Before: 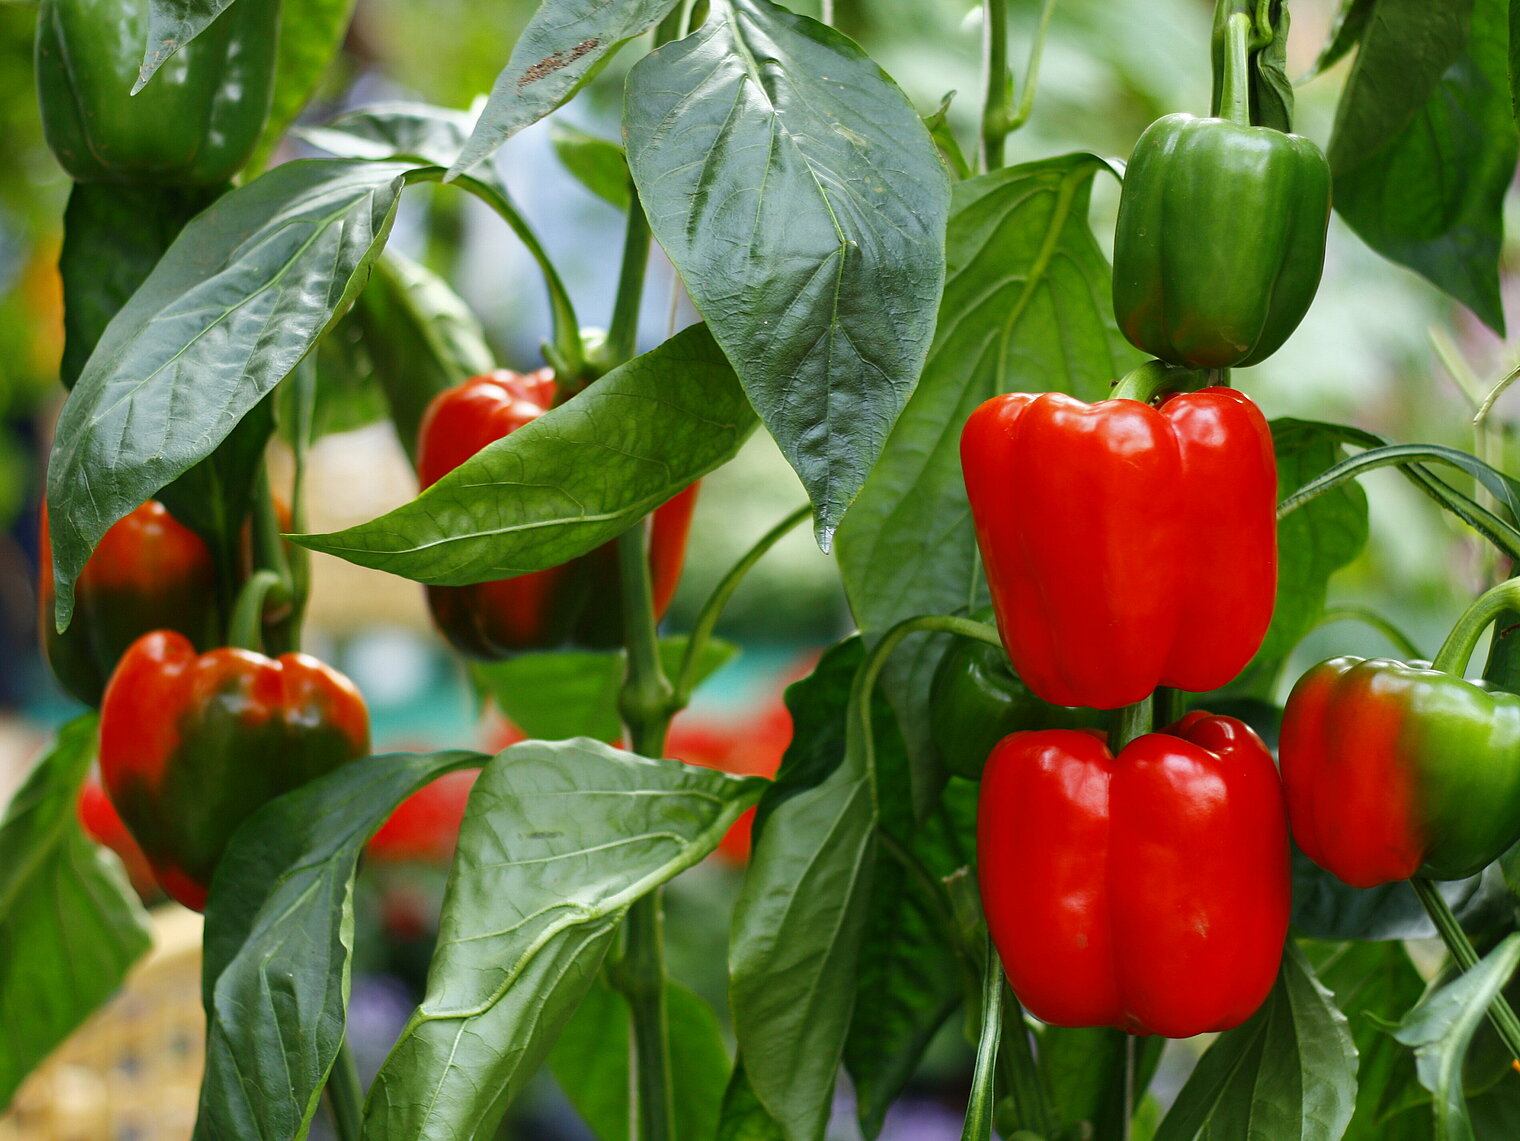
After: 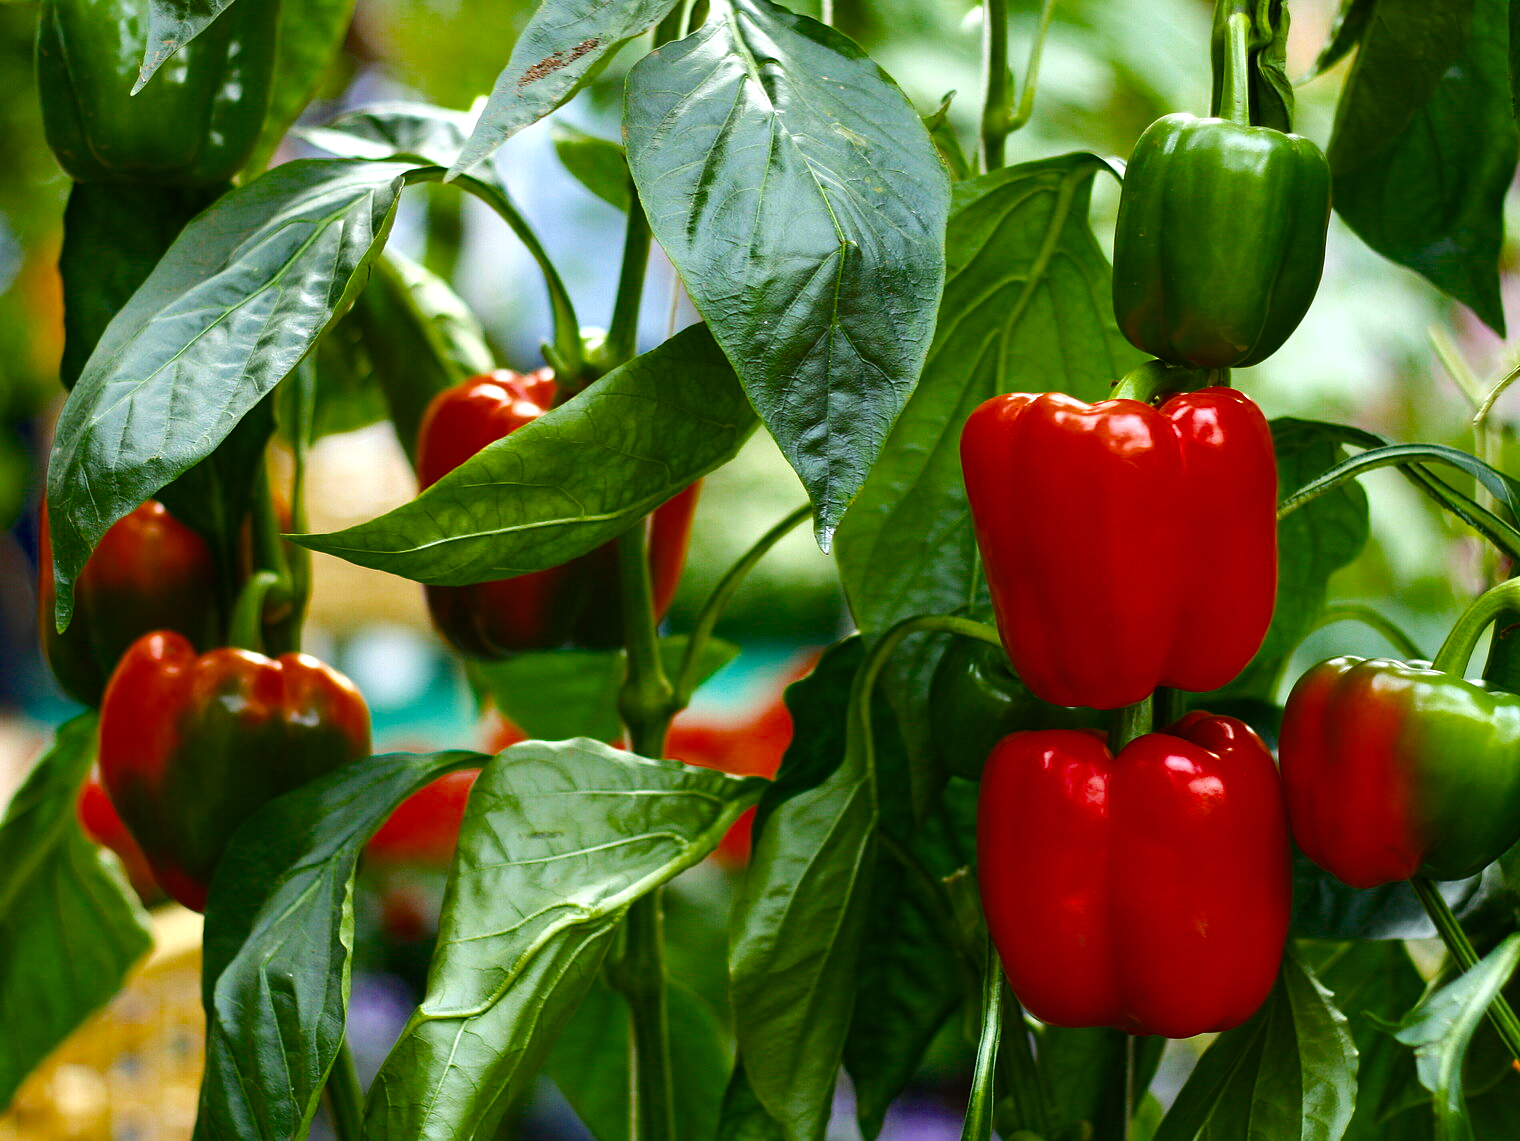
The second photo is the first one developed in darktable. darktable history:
tone equalizer: -8 EV -0.454 EV, -7 EV -0.36 EV, -6 EV -0.327 EV, -5 EV -0.24 EV, -3 EV 0.231 EV, -2 EV 0.309 EV, -1 EV 0.413 EV, +0 EV 0.403 EV, edges refinement/feathering 500, mask exposure compensation -1.57 EV, preserve details no
color balance rgb: perceptual saturation grading › global saturation 29.355%, saturation formula JzAzBz (2021)
exposure: compensate highlight preservation false
